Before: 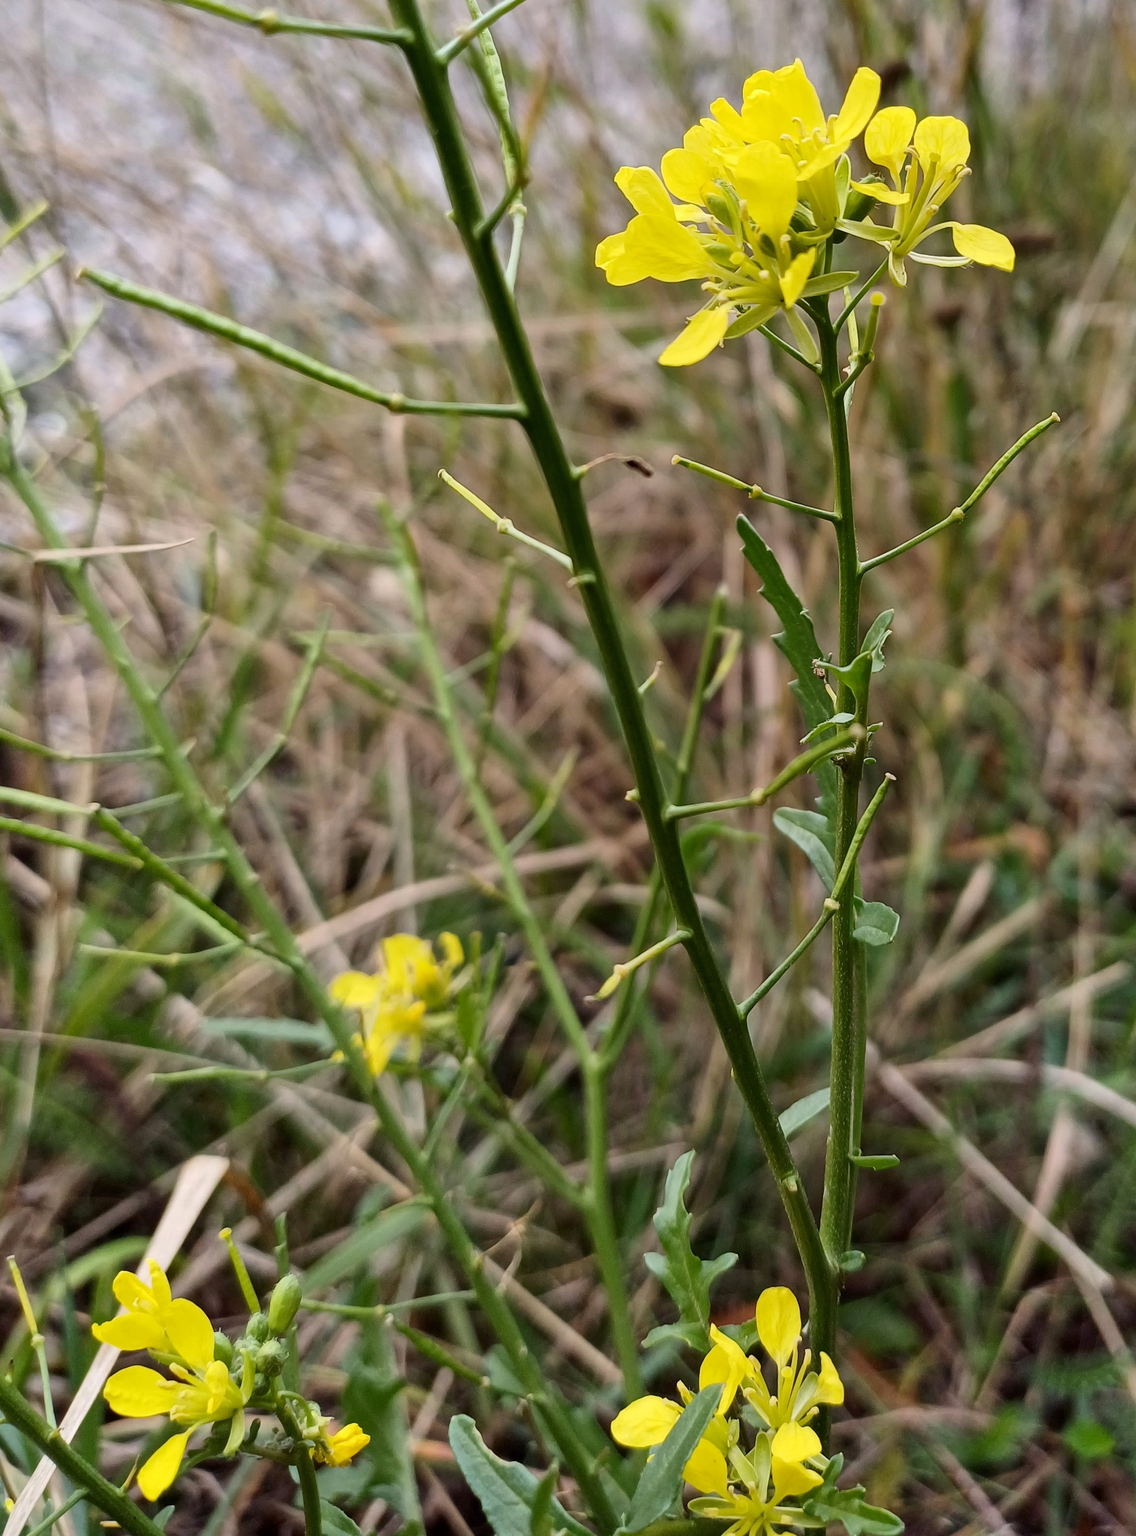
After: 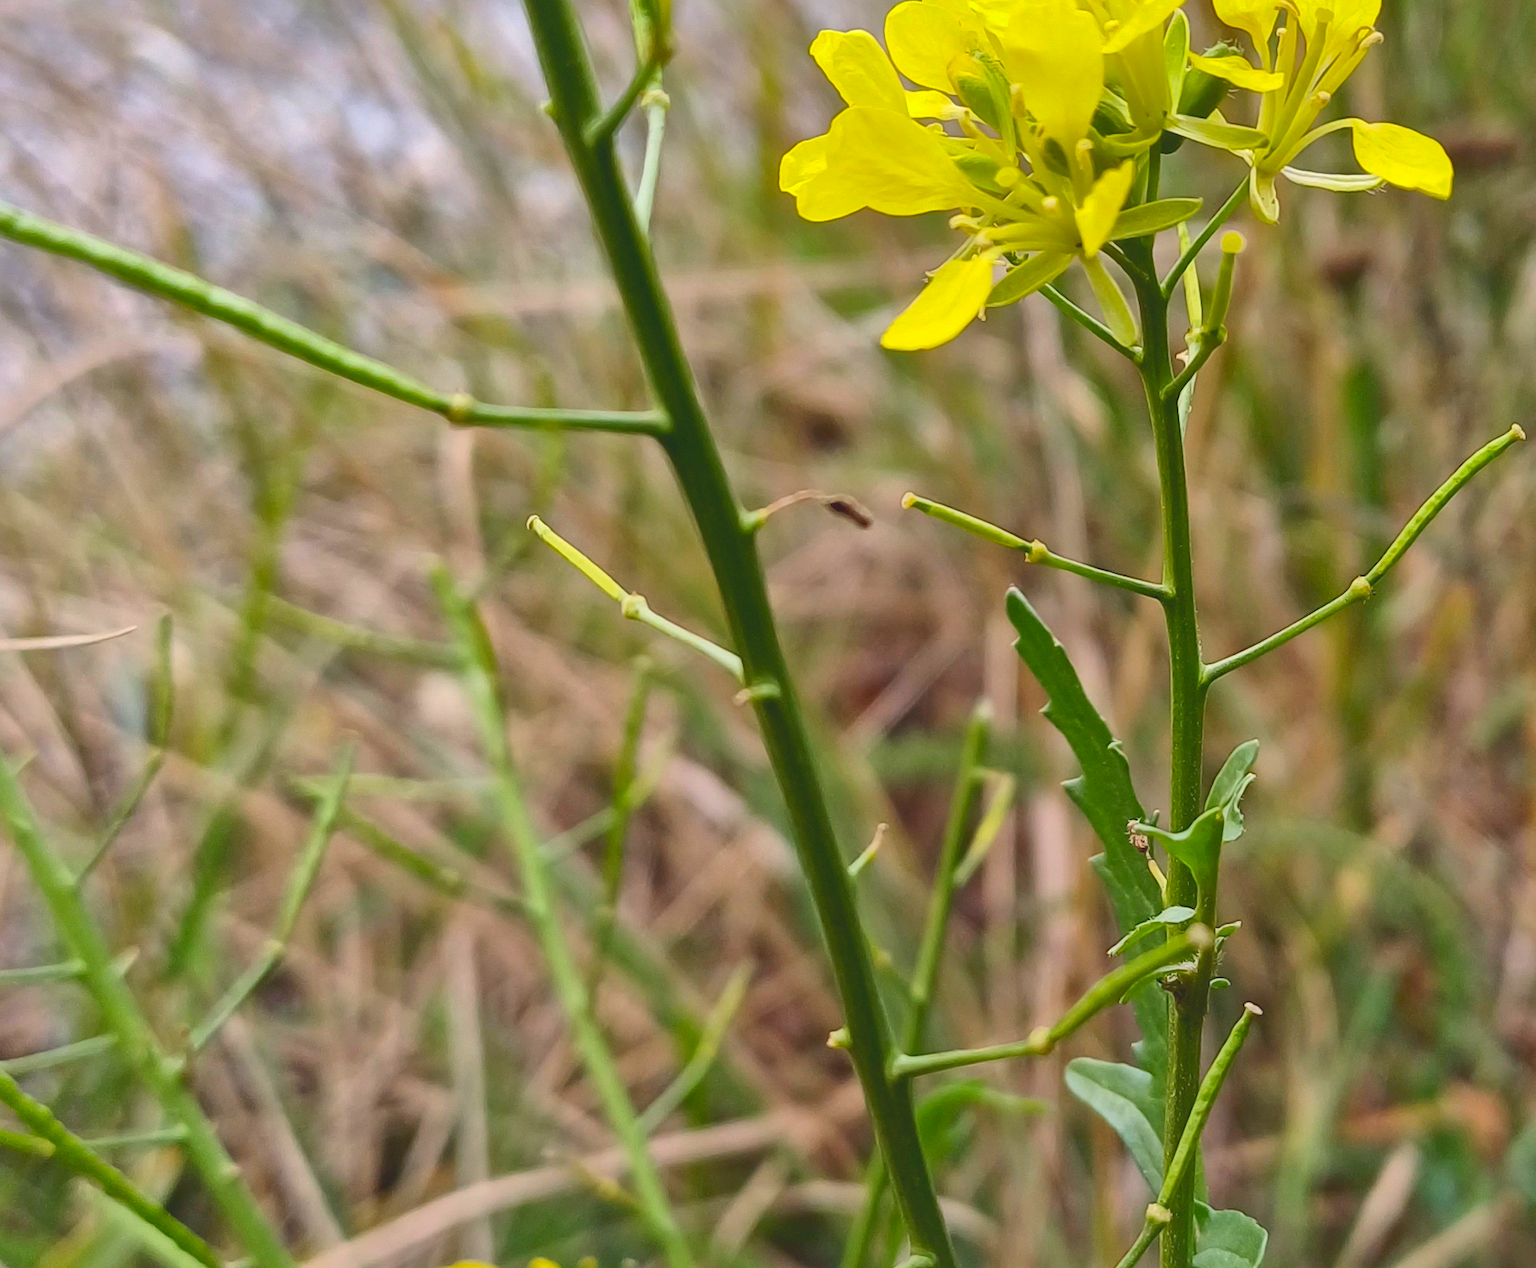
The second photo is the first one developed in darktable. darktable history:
crop and rotate: left 9.712%, top 9.657%, right 5.996%, bottom 38.853%
exposure: black level correction 0, exposure 0.5 EV, compensate exposure bias true, compensate highlight preservation false
contrast brightness saturation: contrast -0.195, saturation 0.19
shadows and highlights: on, module defaults
